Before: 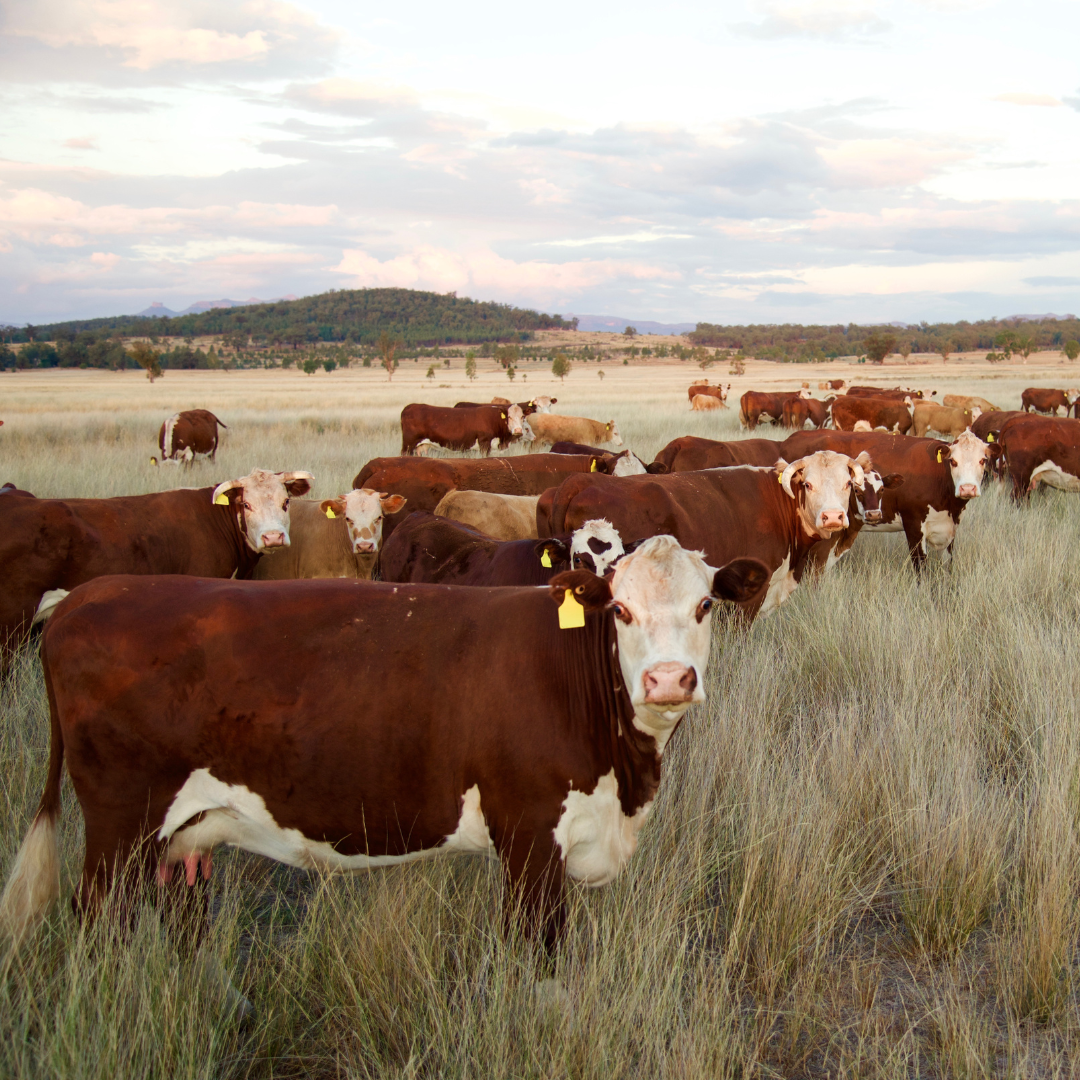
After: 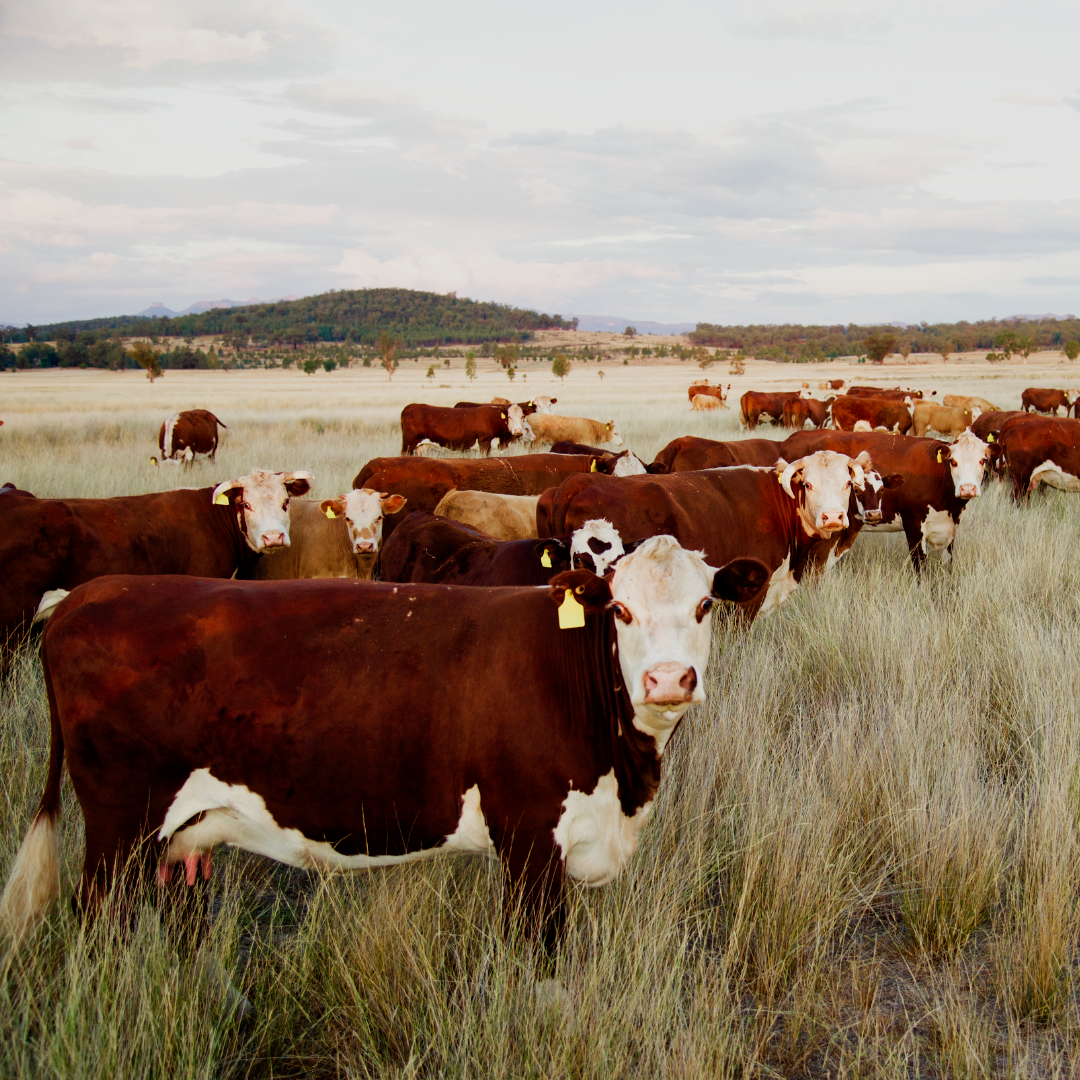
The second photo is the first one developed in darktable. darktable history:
shadows and highlights: radius 125.46, shadows 30.51, highlights -30.51, low approximation 0.01, soften with gaussian
filmic rgb: black relative exposure -16 EV, white relative exposure 5.31 EV, hardness 5.9, contrast 1.25, preserve chrominance no, color science v5 (2021)
